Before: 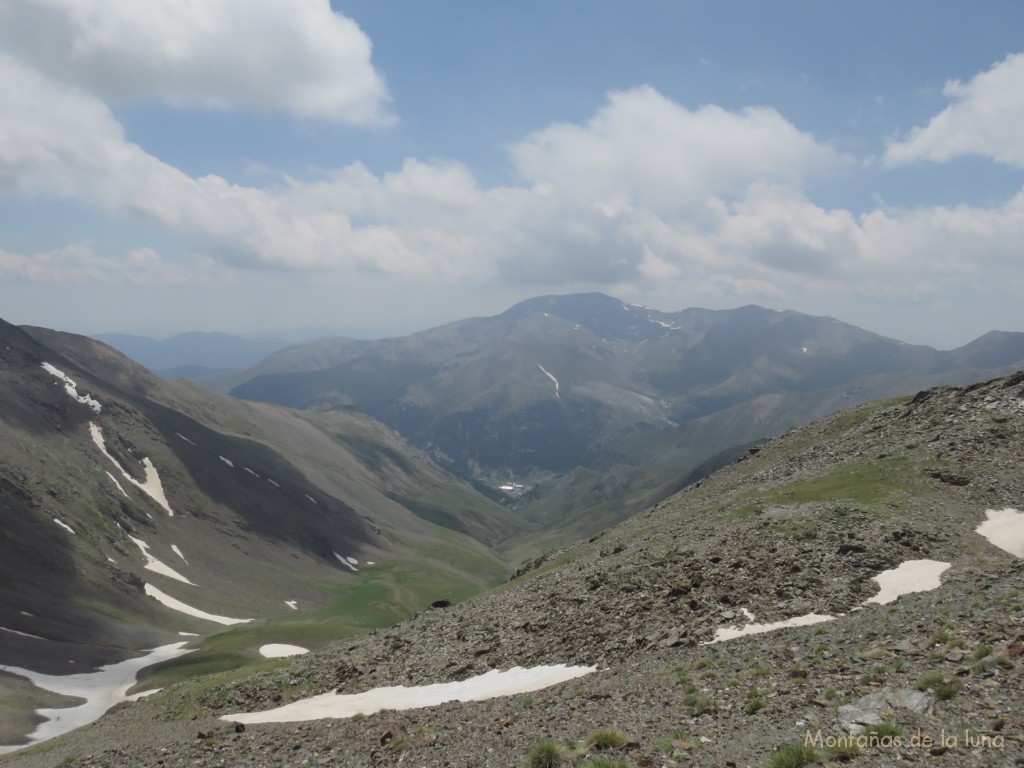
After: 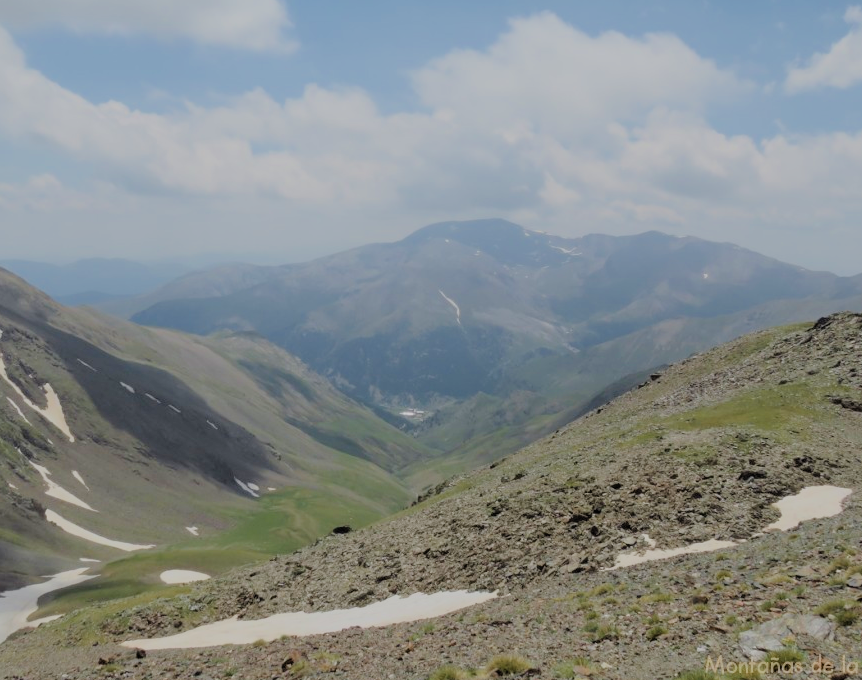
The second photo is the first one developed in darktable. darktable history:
color zones: curves: ch1 [(0.235, 0.558) (0.75, 0.5)]; ch2 [(0.25, 0.462) (0.749, 0.457)]
local contrast: mode bilateral grid, contrast 100, coarseness 99, detail 96%, midtone range 0.2
crop and rotate: left 9.705%, top 9.709%, right 6.102%, bottom 1.677%
filmic rgb: middle gray luminance 18.05%, black relative exposure -7.5 EV, white relative exposure 8.44 EV, target black luminance 0%, hardness 2.23, latitude 17.44%, contrast 0.882, highlights saturation mix 5.89%, shadows ↔ highlights balance 10.35%
velvia: on, module defaults
exposure: black level correction 0.001, exposure 0.498 EV, compensate highlight preservation false
